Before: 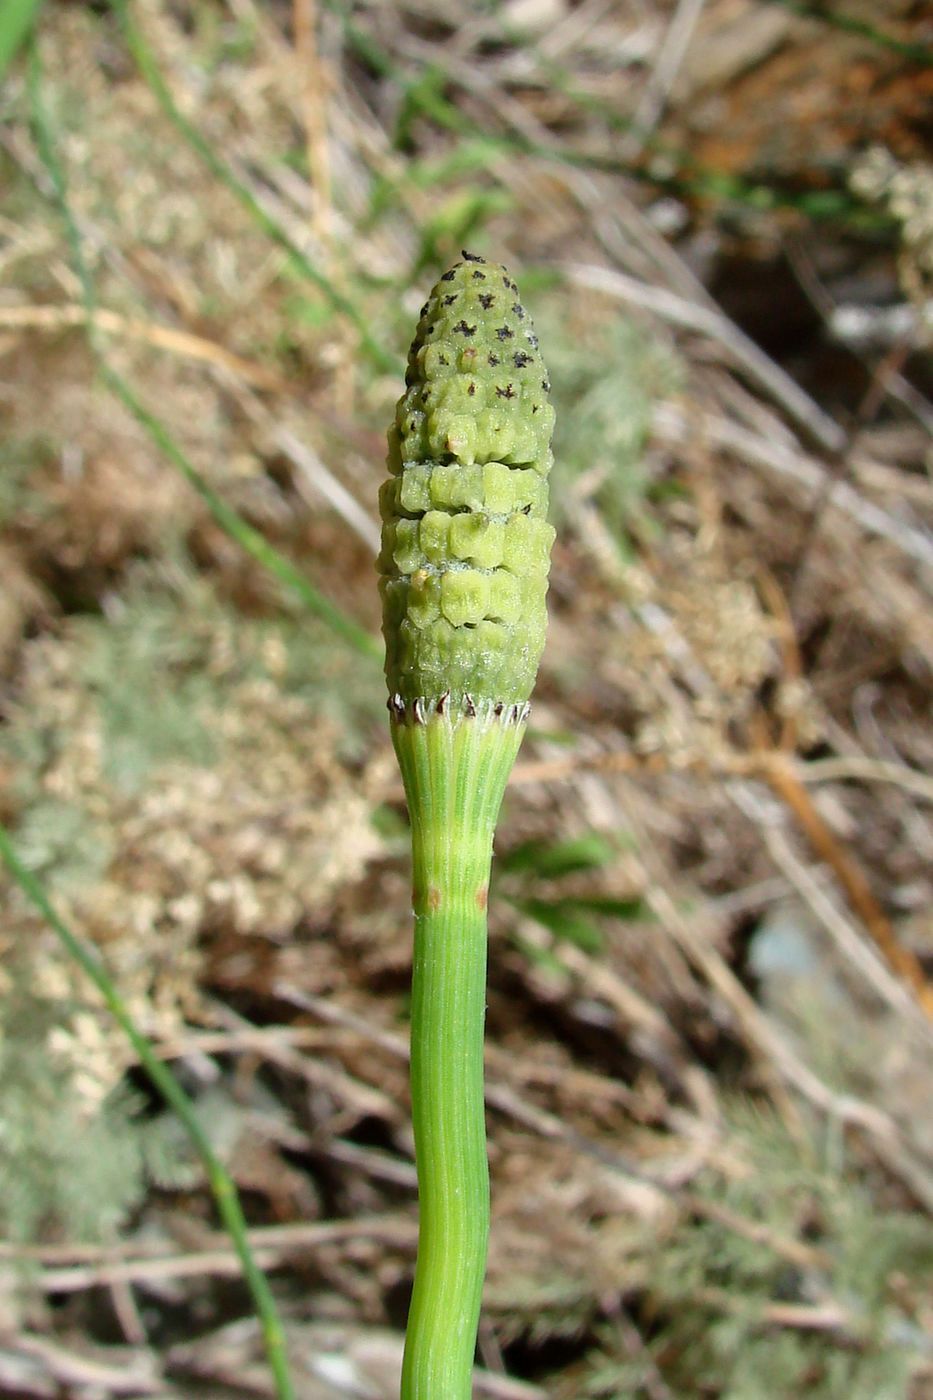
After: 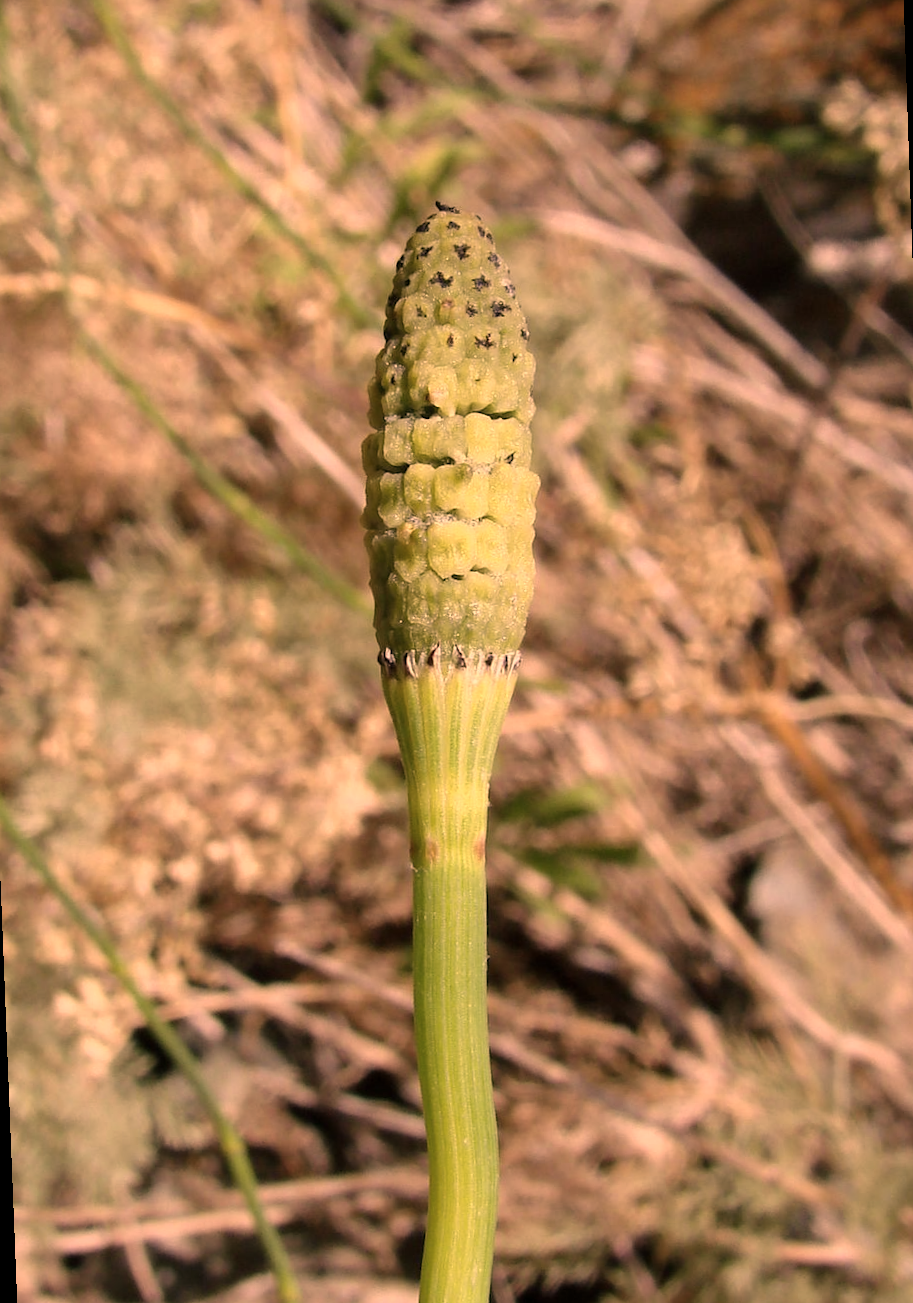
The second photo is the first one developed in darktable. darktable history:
rotate and perspective: rotation -2.12°, lens shift (vertical) 0.009, lens shift (horizontal) -0.008, automatic cropping original format, crop left 0.036, crop right 0.964, crop top 0.05, crop bottom 0.959
color correction: highlights a* 40, highlights b* 40, saturation 0.69
